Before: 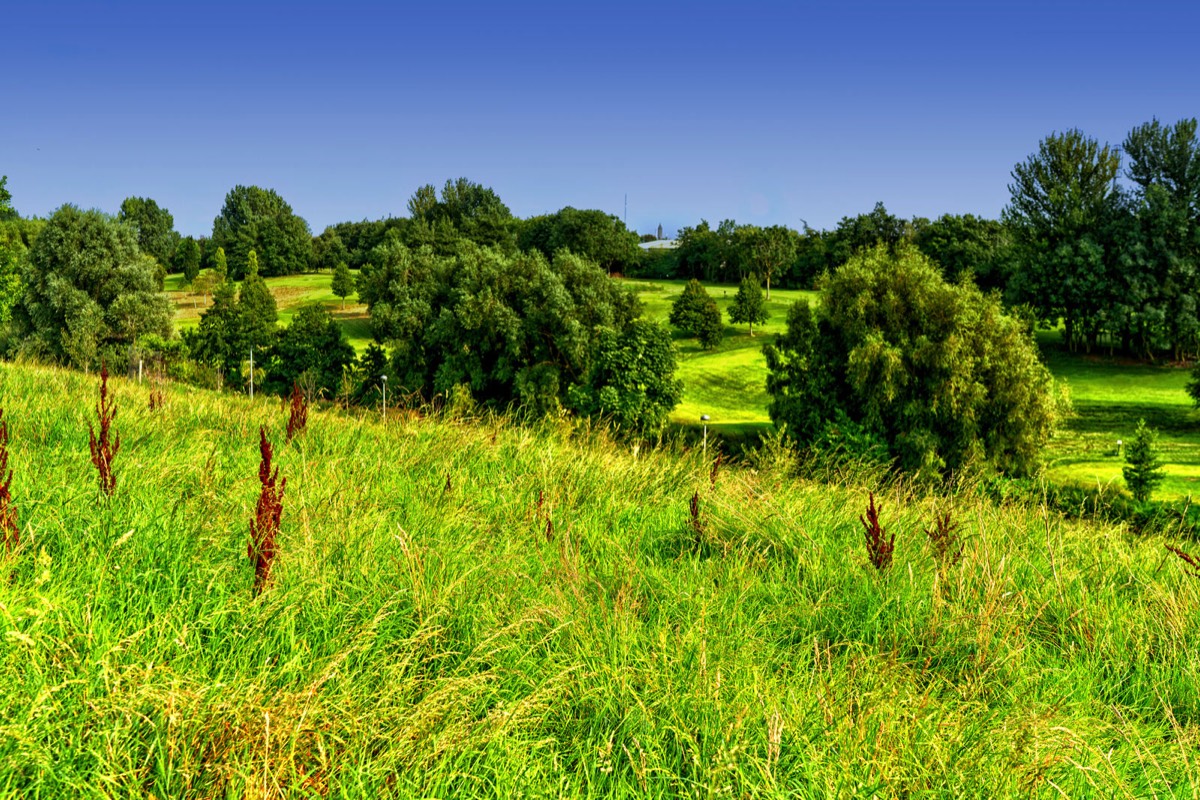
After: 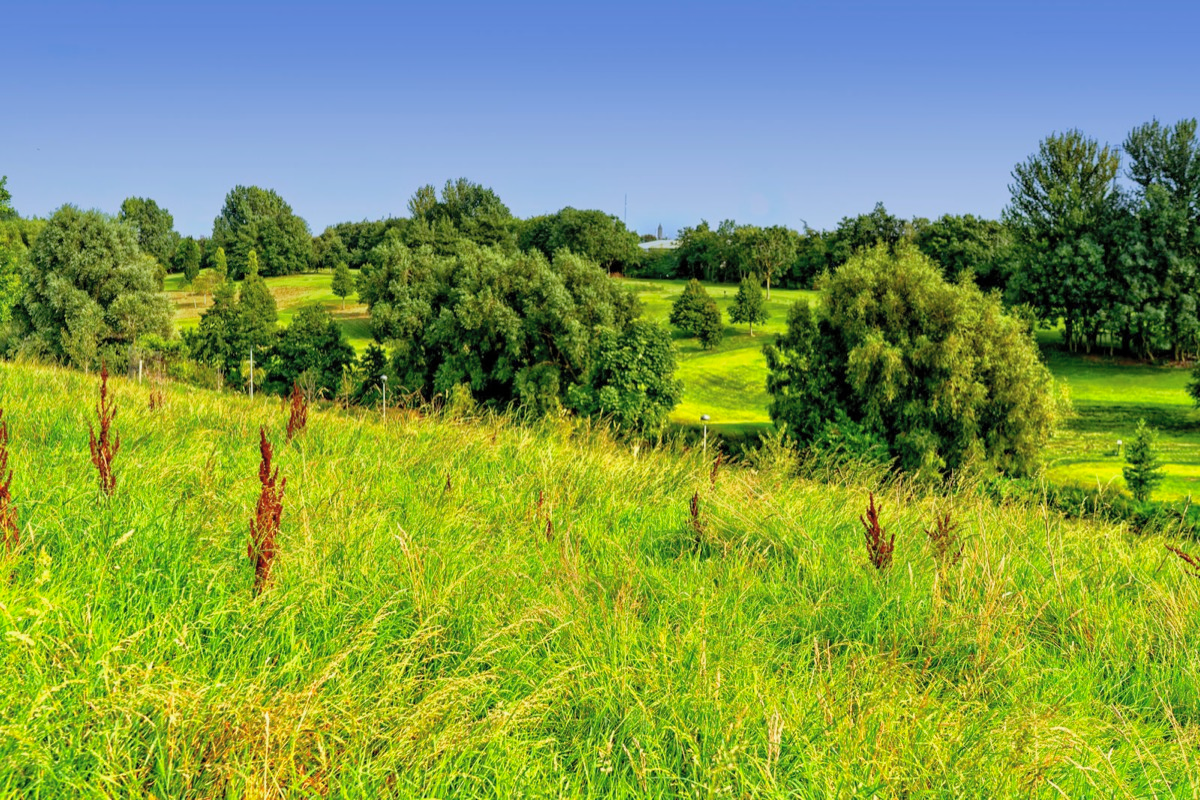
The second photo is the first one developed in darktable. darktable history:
shadows and highlights: shadows -20.33, white point adjustment -1.93, highlights -35.19
contrast brightness saturation: brightness 0.12
